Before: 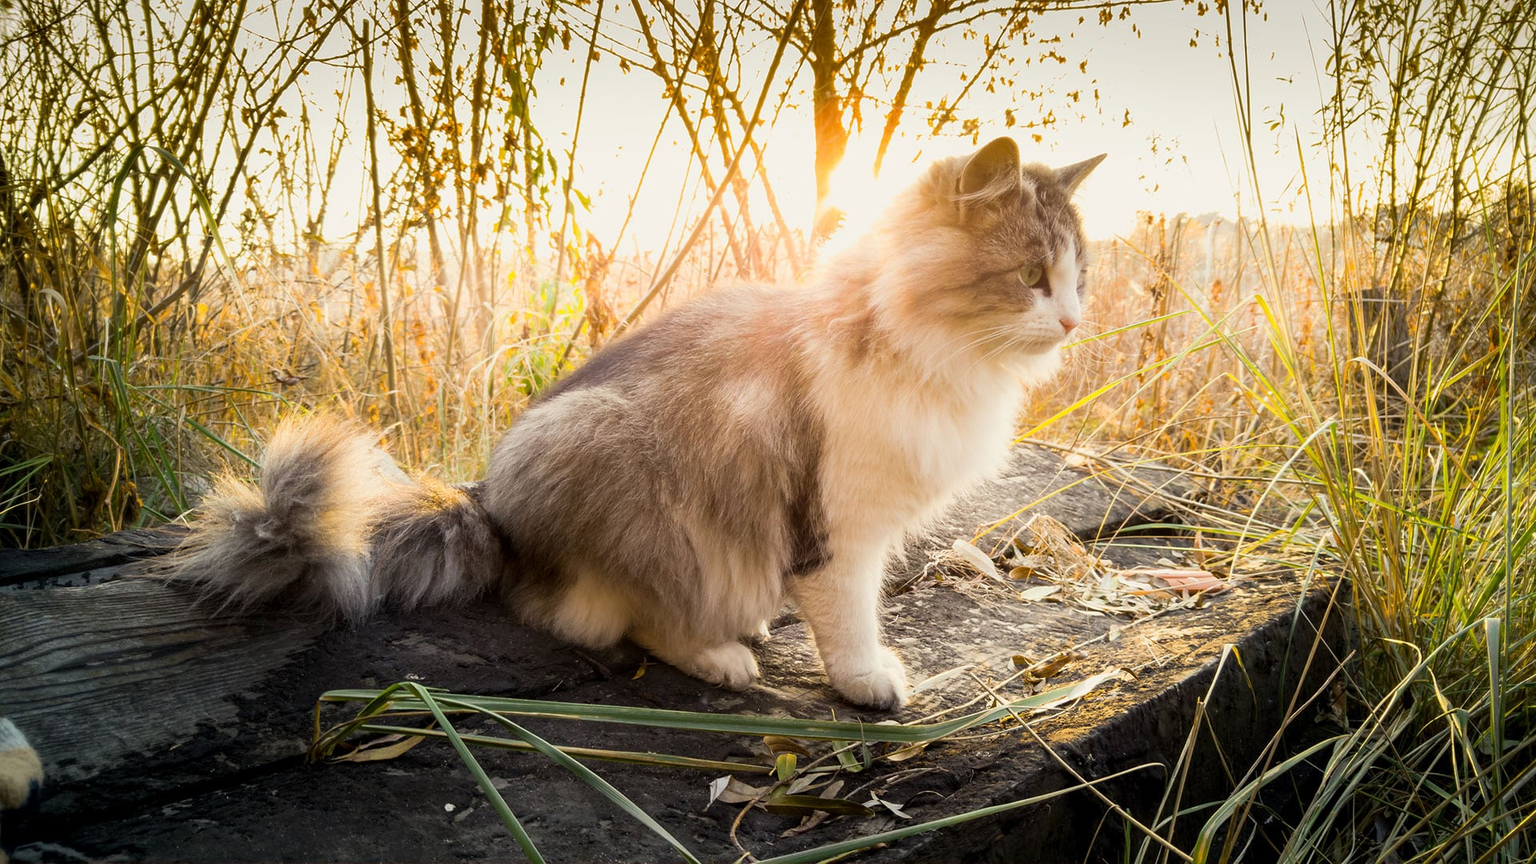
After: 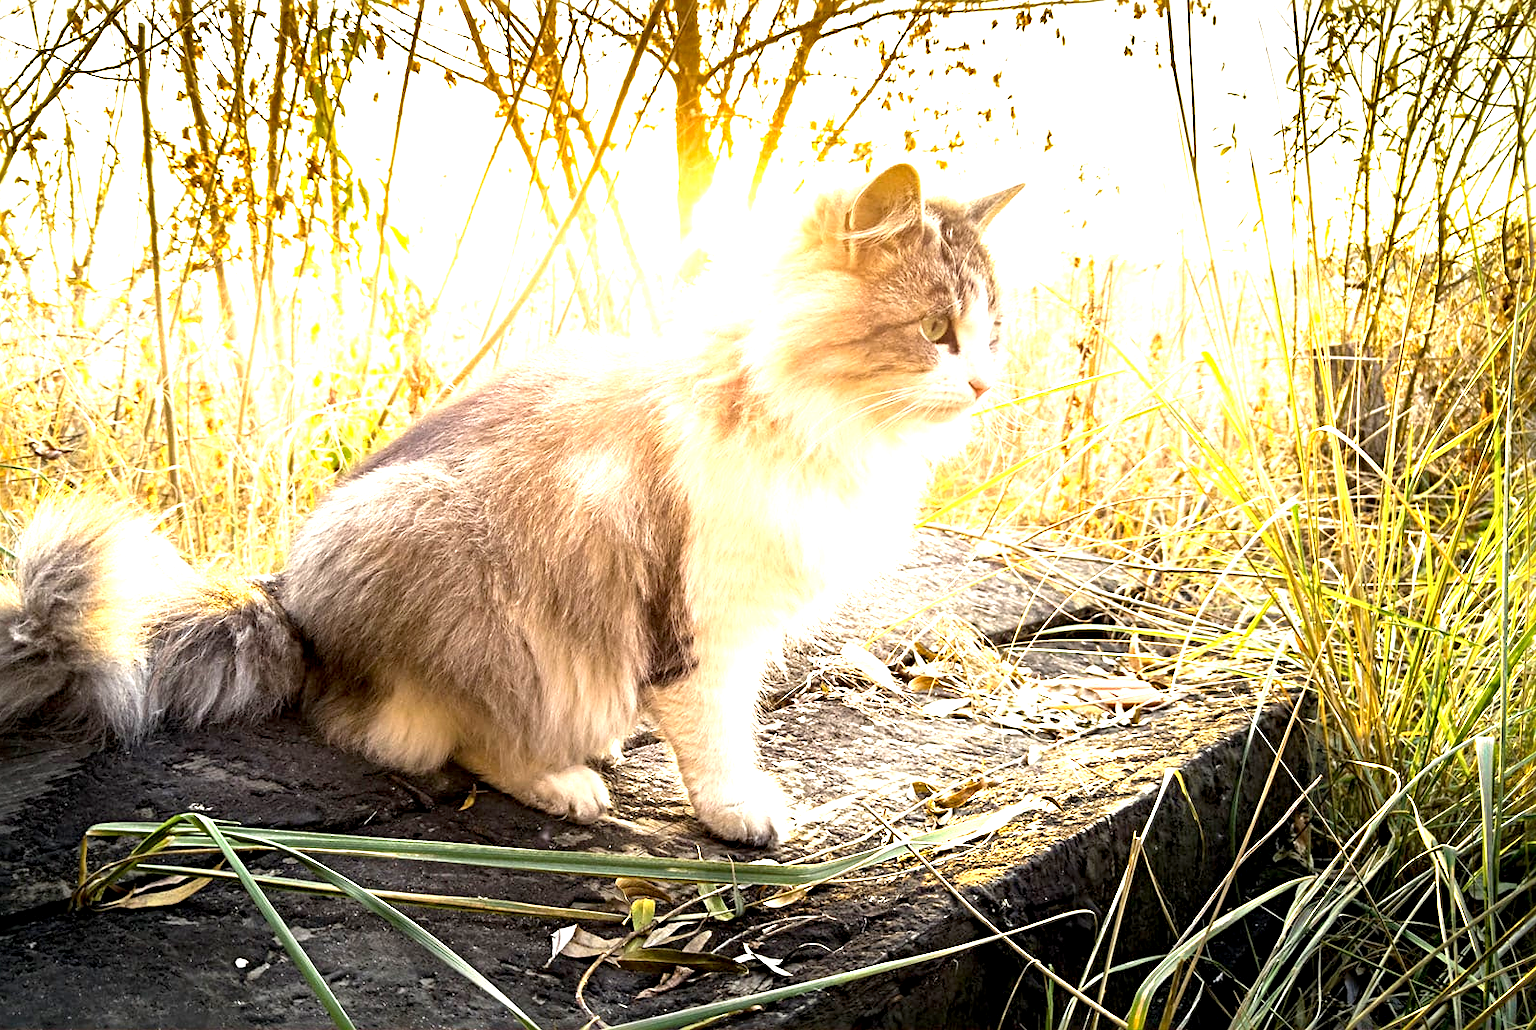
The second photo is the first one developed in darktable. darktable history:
crop: left 16.145%
exposure: black level correction 0.001, exposure 1.3 EV, compensate highlight preservation false
sharpen: radius 4.883
